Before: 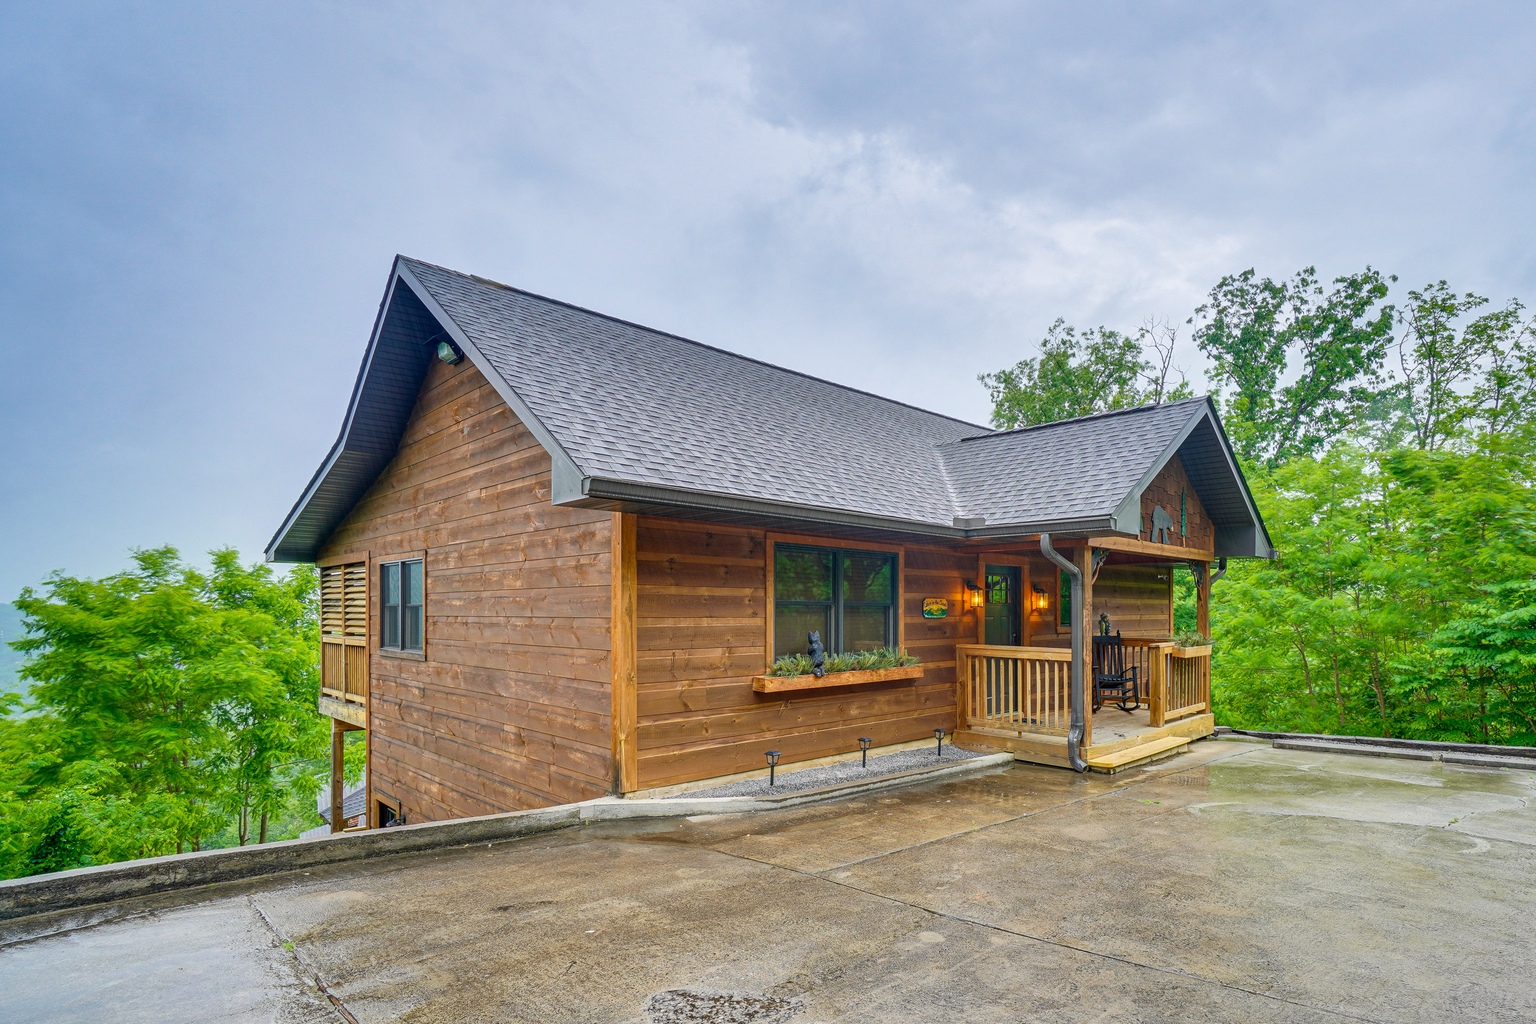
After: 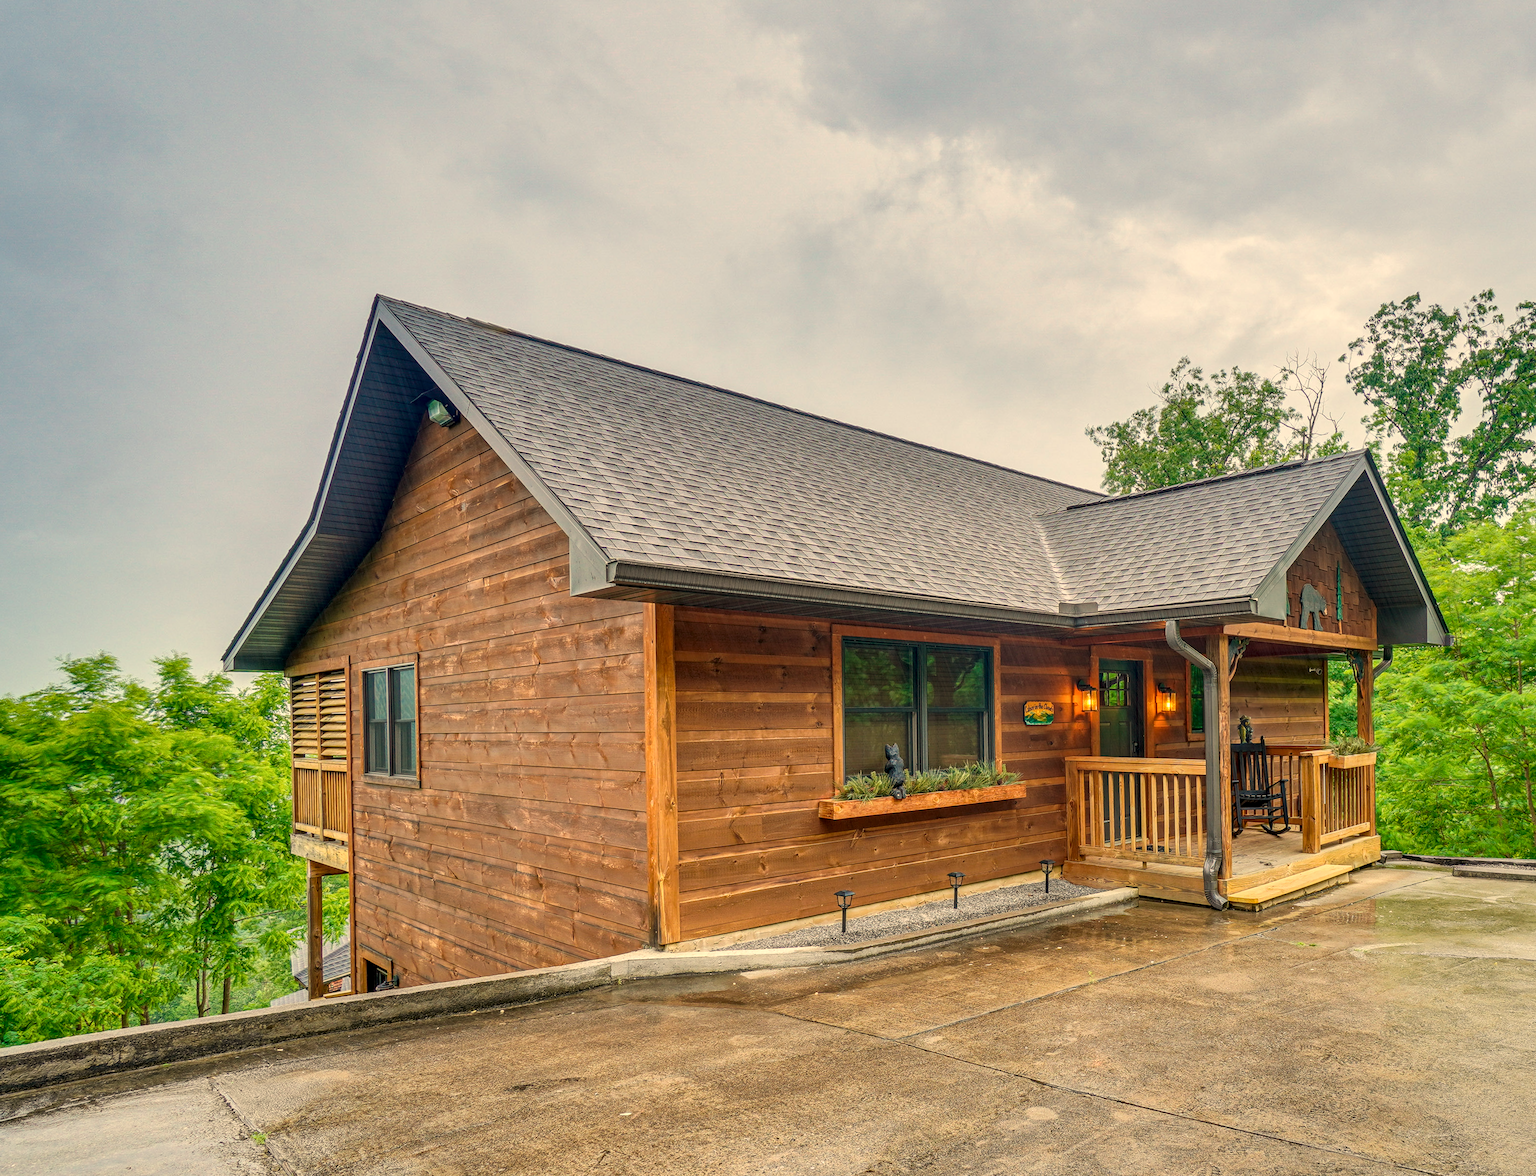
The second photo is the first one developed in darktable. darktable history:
local contrast: on, module defaults
crop and rotate: angle 1°, left 4.281%, top 0.642%, right 11.383%, bottom 2.486%
white balance: red 1.123, blue 0.83
